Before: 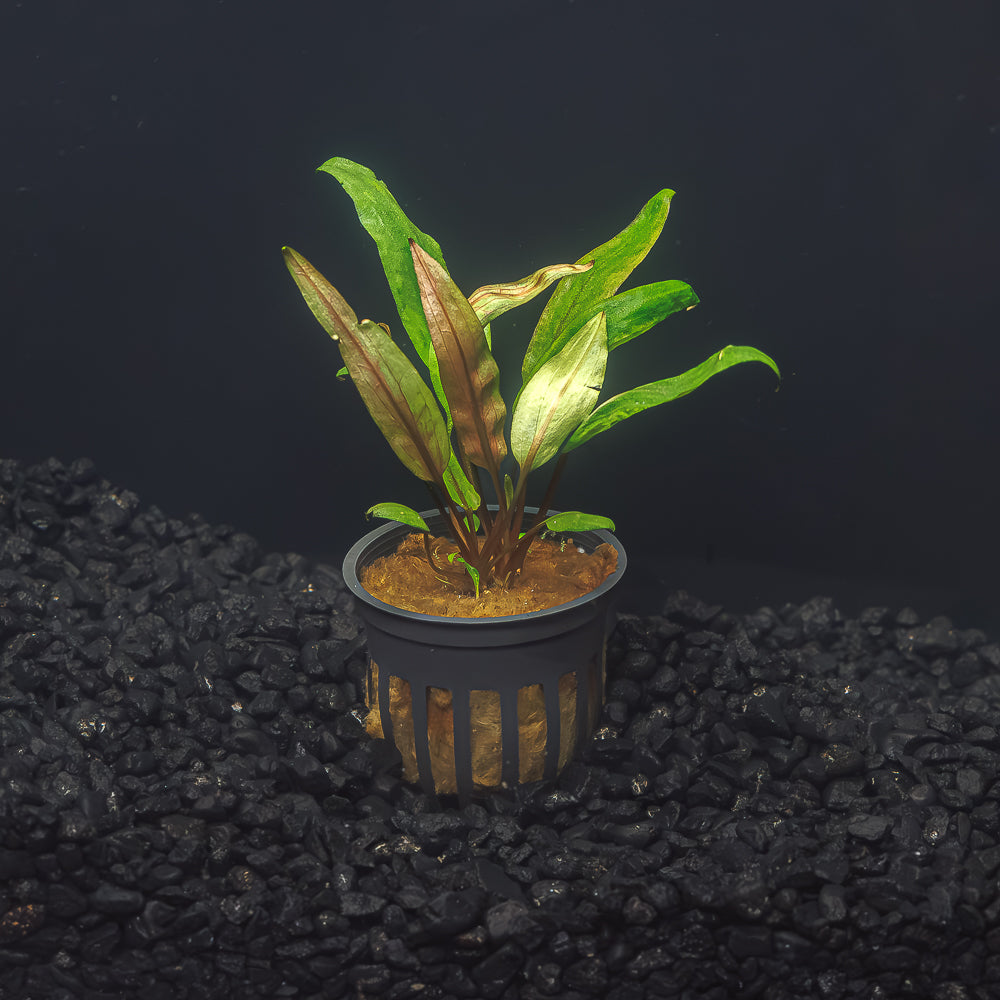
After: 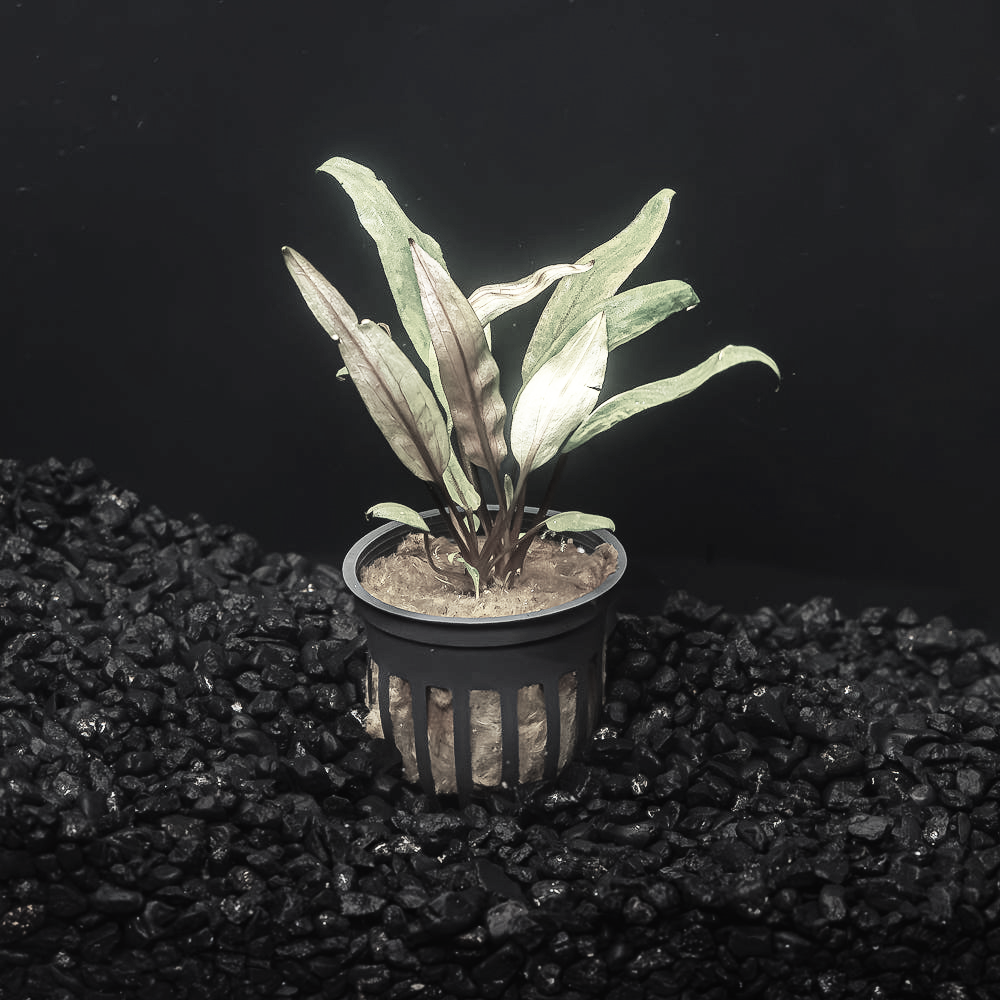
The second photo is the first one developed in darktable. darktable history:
base curve: curves: ch0 [(0, 0) (0, 0) (0.002, 0.001) (0.008, 0.003) (0.019, 0.011) (0.037, 0.037) (0.064, 0.11) (0.102, 0.232) (0.152, 0.379) (0.216, 0.524) (0.296, 0.665) (0.394, 0.789) (0.512, 0.881) (0.651, 0.945) (0.813, 0.986) (1, 1)], preserve colors none
color correction: saturation 0.2
